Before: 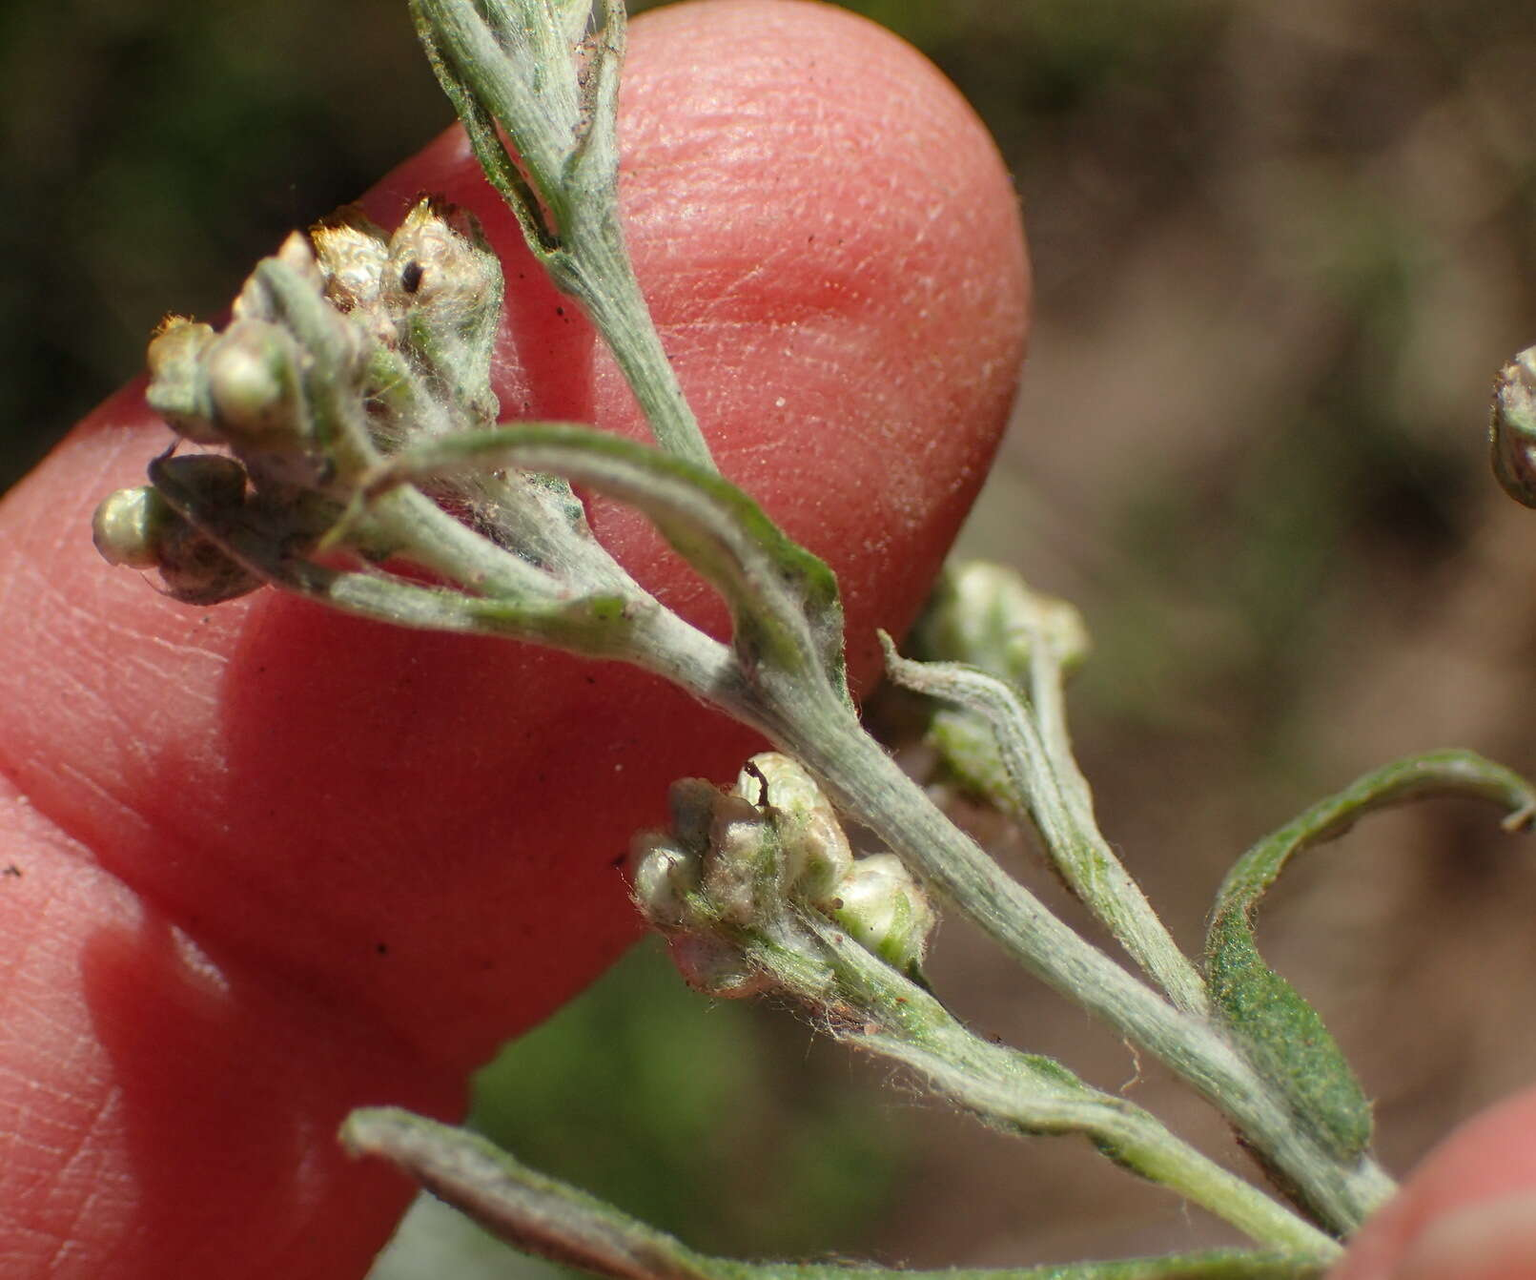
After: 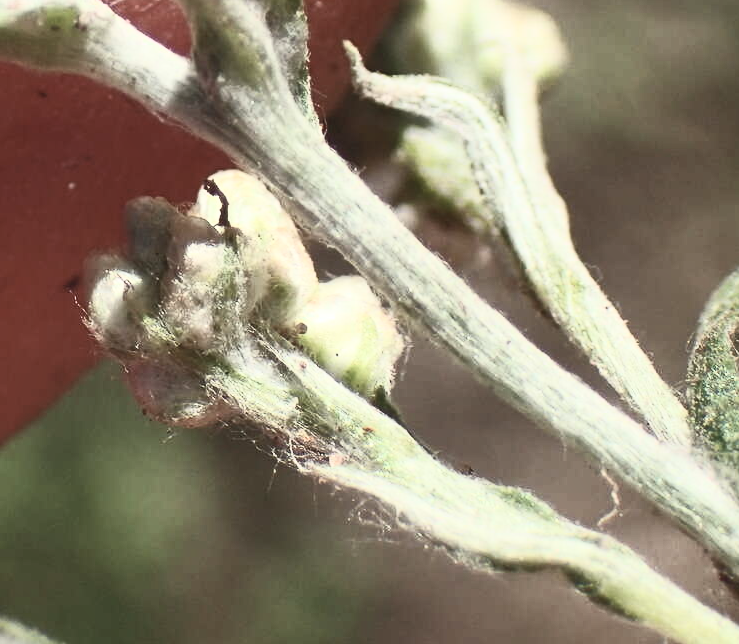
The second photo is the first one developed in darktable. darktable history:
contrast brightness saturation: contrast 0.572, brightness 0.573, saturation -0.327
shadows and highlights: shadows 52.61, shadows color adjustment 97.67%, soften with gaussian
crop: left 35.878%, top 46.158%, right 18.209%, bottom 5.811%
